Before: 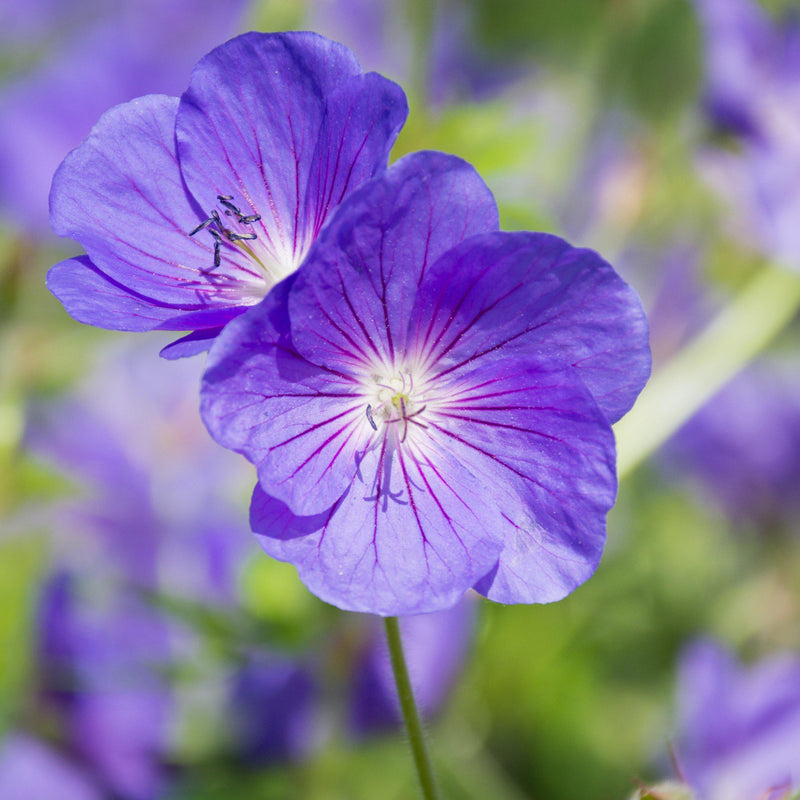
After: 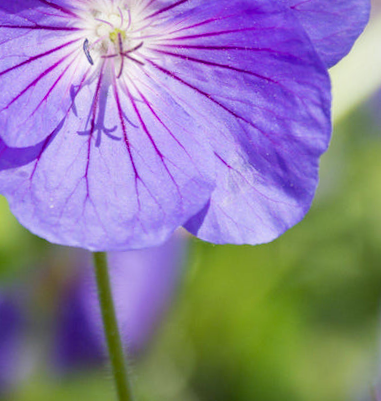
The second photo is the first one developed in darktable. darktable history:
exposure: black level correction 0.004, exposure 0.014 EV, compensate highlight preservation false
rotate and perspective: rotation 2.27°, automatic cropping off
crop: left 35.976%, top 45.819%, right 18.162%, bottom 5.807%
